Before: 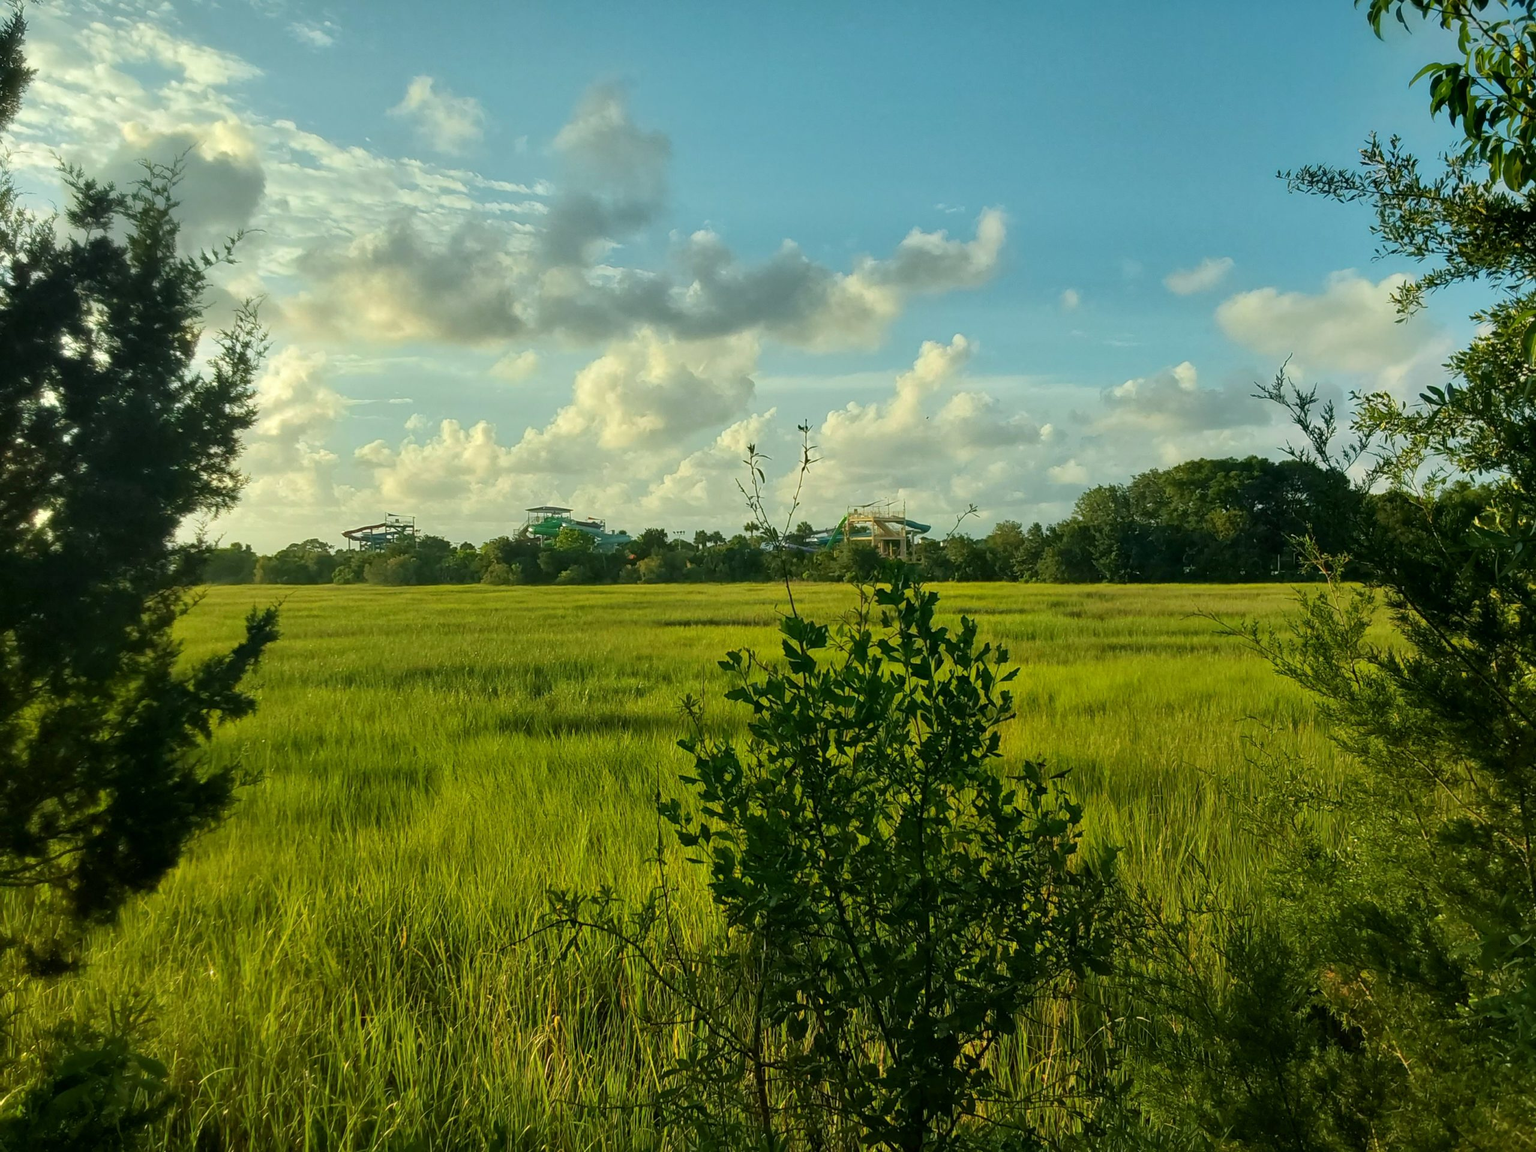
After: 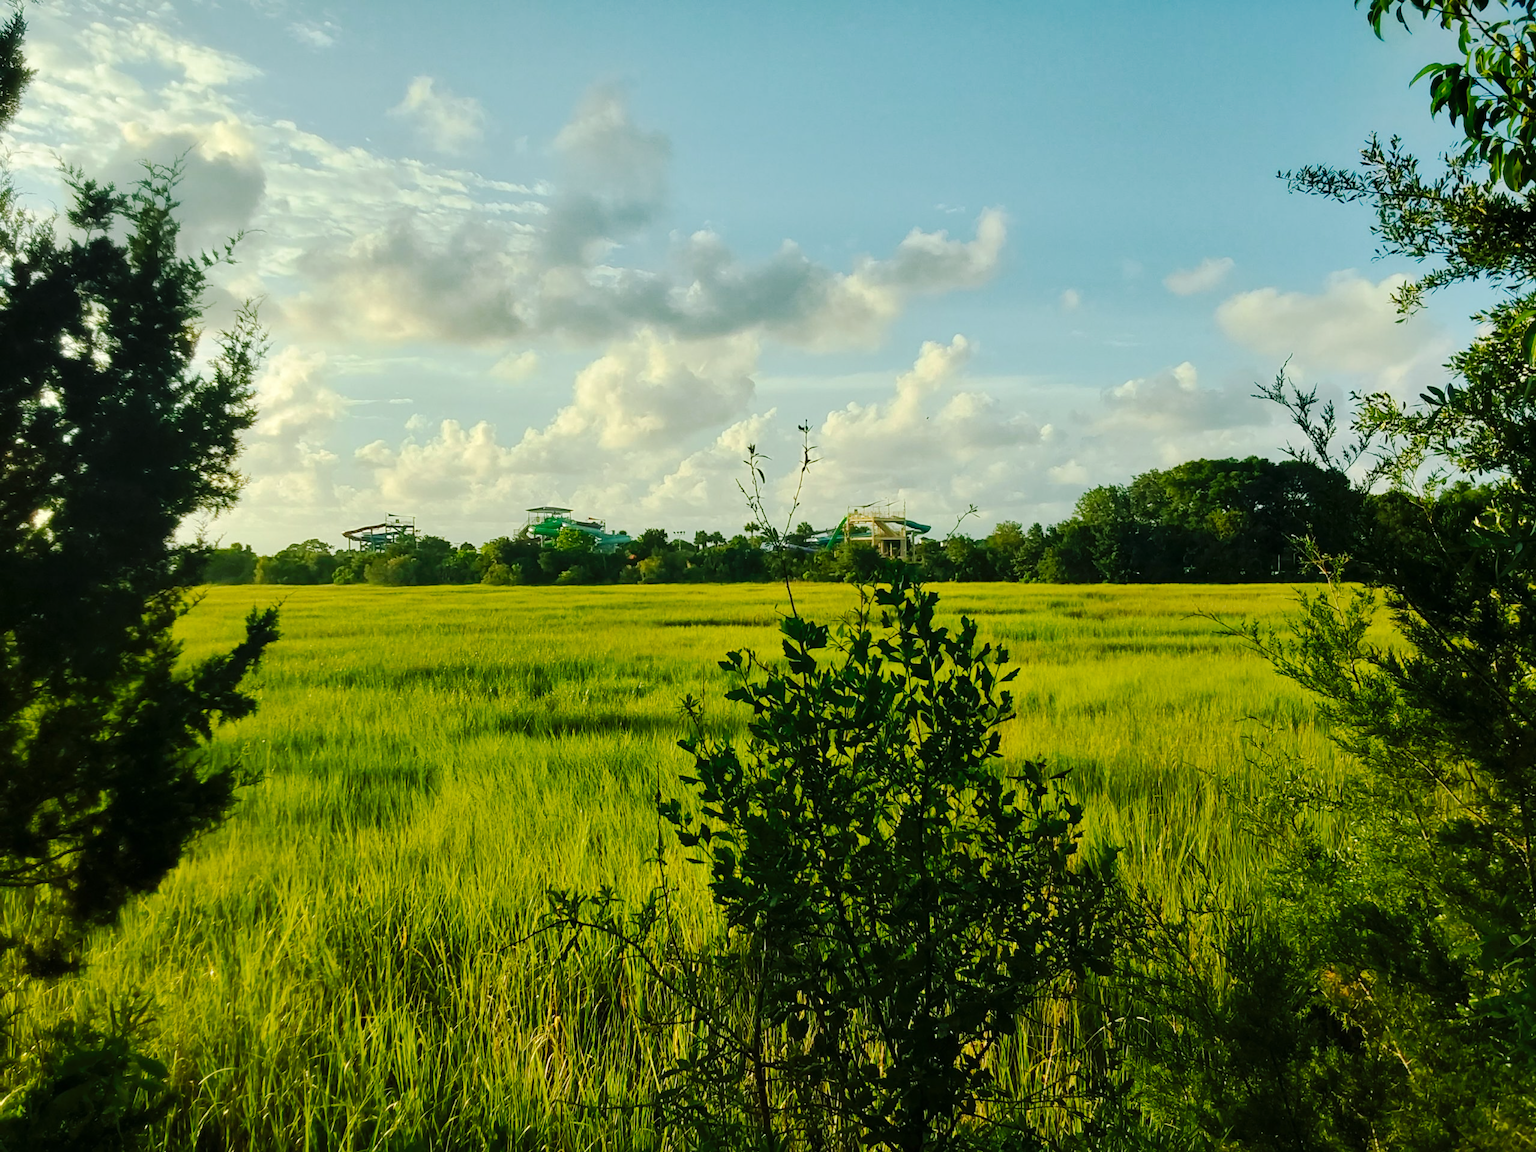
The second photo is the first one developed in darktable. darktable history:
tone curve: curves: ch0 [(0, 0) (0.003, 0.002) (0.011, 0.009) (0.025, 0.018) (0.044, 0.03) (0.069, 0.043) (0.1, 0.057) (0.136, 0.079) (0.177, 0.125) (0.224, 0.178) (0.277, 0.255) (0.335, 0.341) (0.399, 0.443) (0.468, 0.553) (0.543, 0.644) (0.623, 0.718) (0.709, 0.779) (0.801, 0.849) (0.898, 0.929) (1, 1)], preserve colors none
sharpen: radius 5.325, amount 0.312, threshold 26.433
